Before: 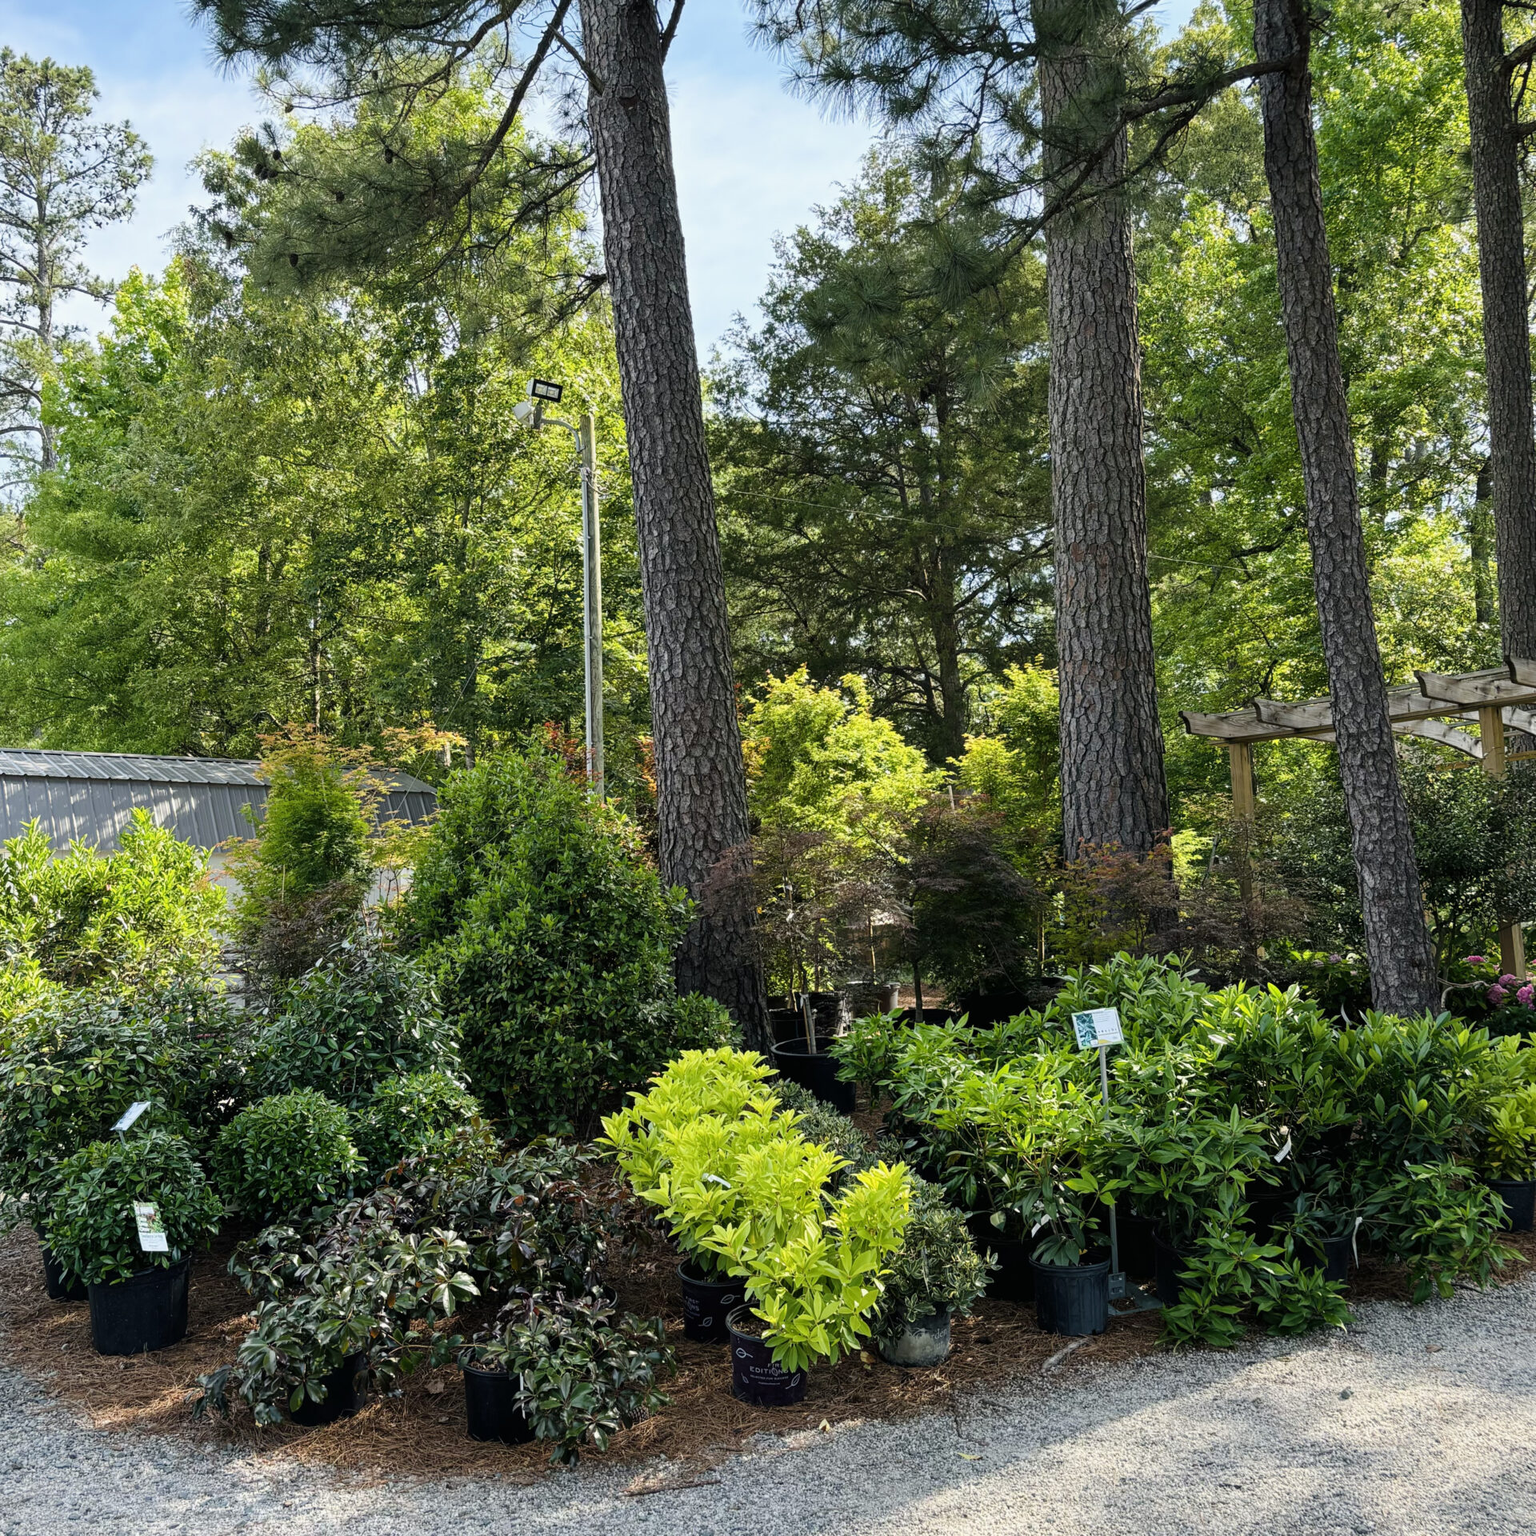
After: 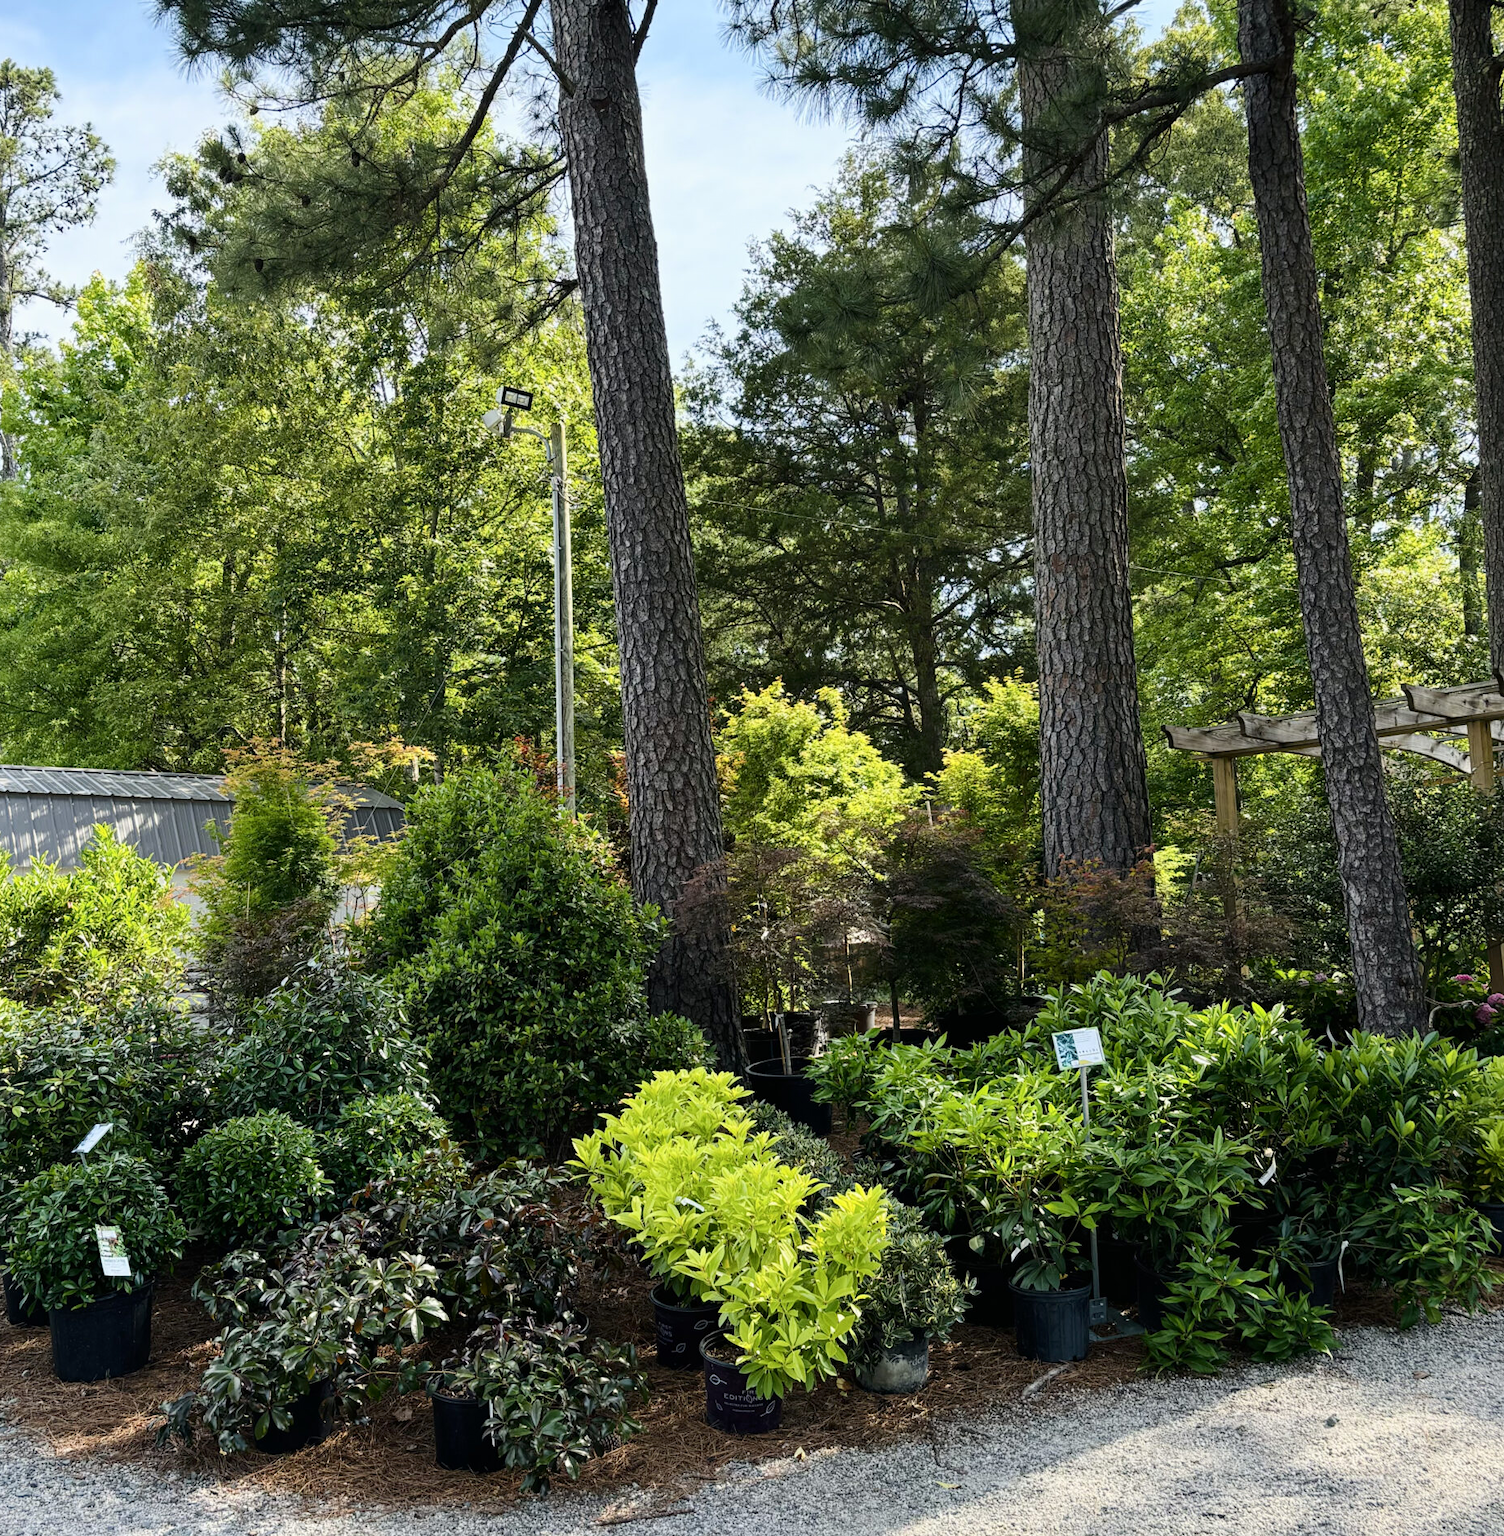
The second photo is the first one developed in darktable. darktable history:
contrast brightness saturation: contrast 0.142
crop and rotate: left 2.621%, right 1.299%, bottom 1.89%
